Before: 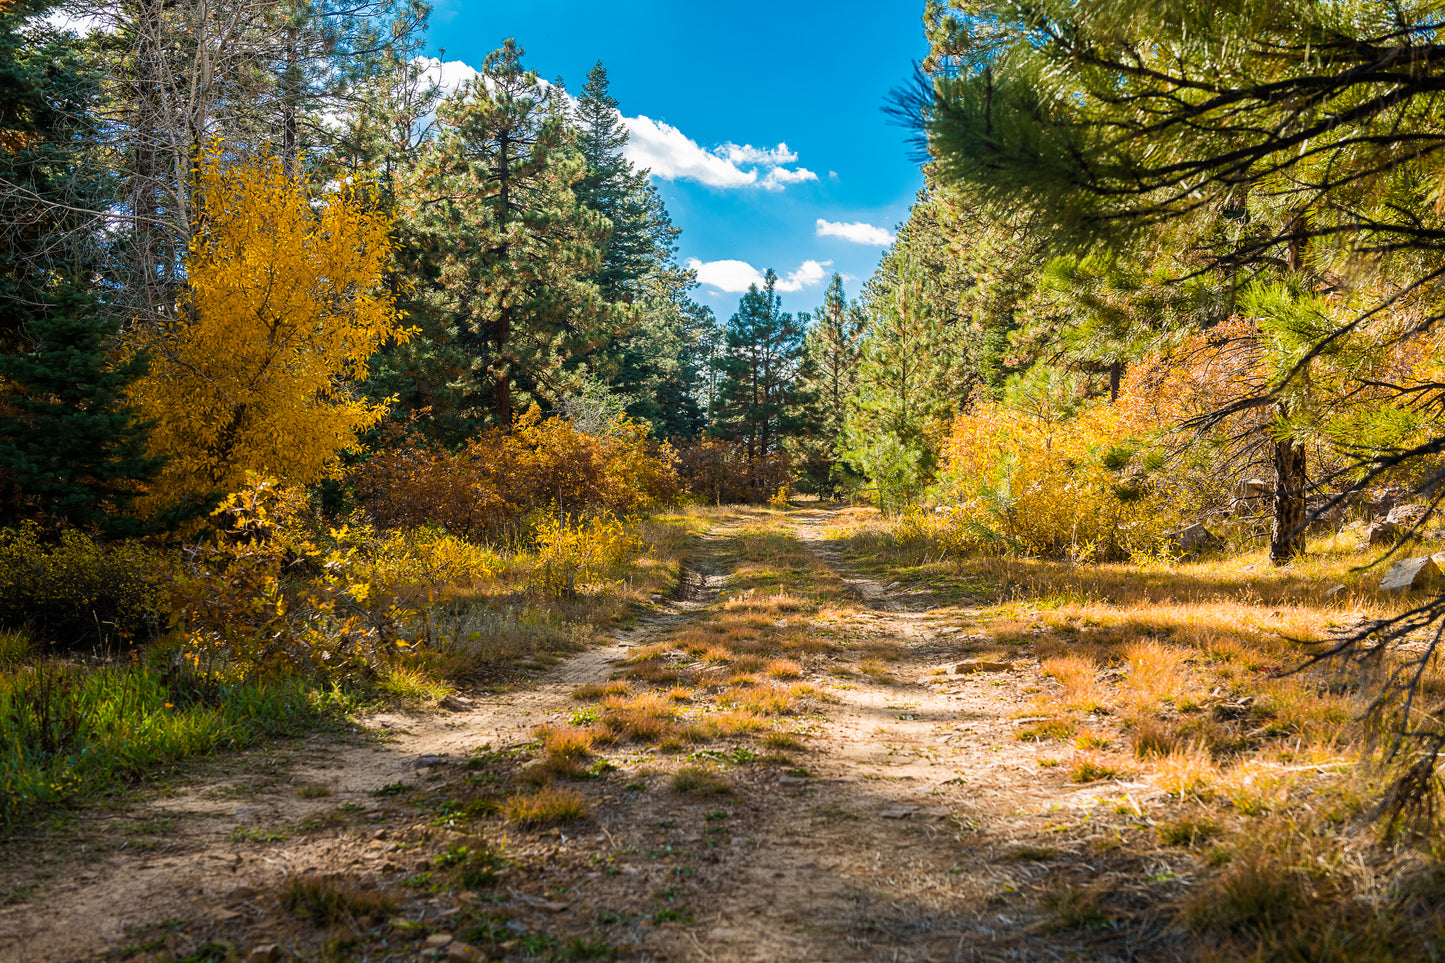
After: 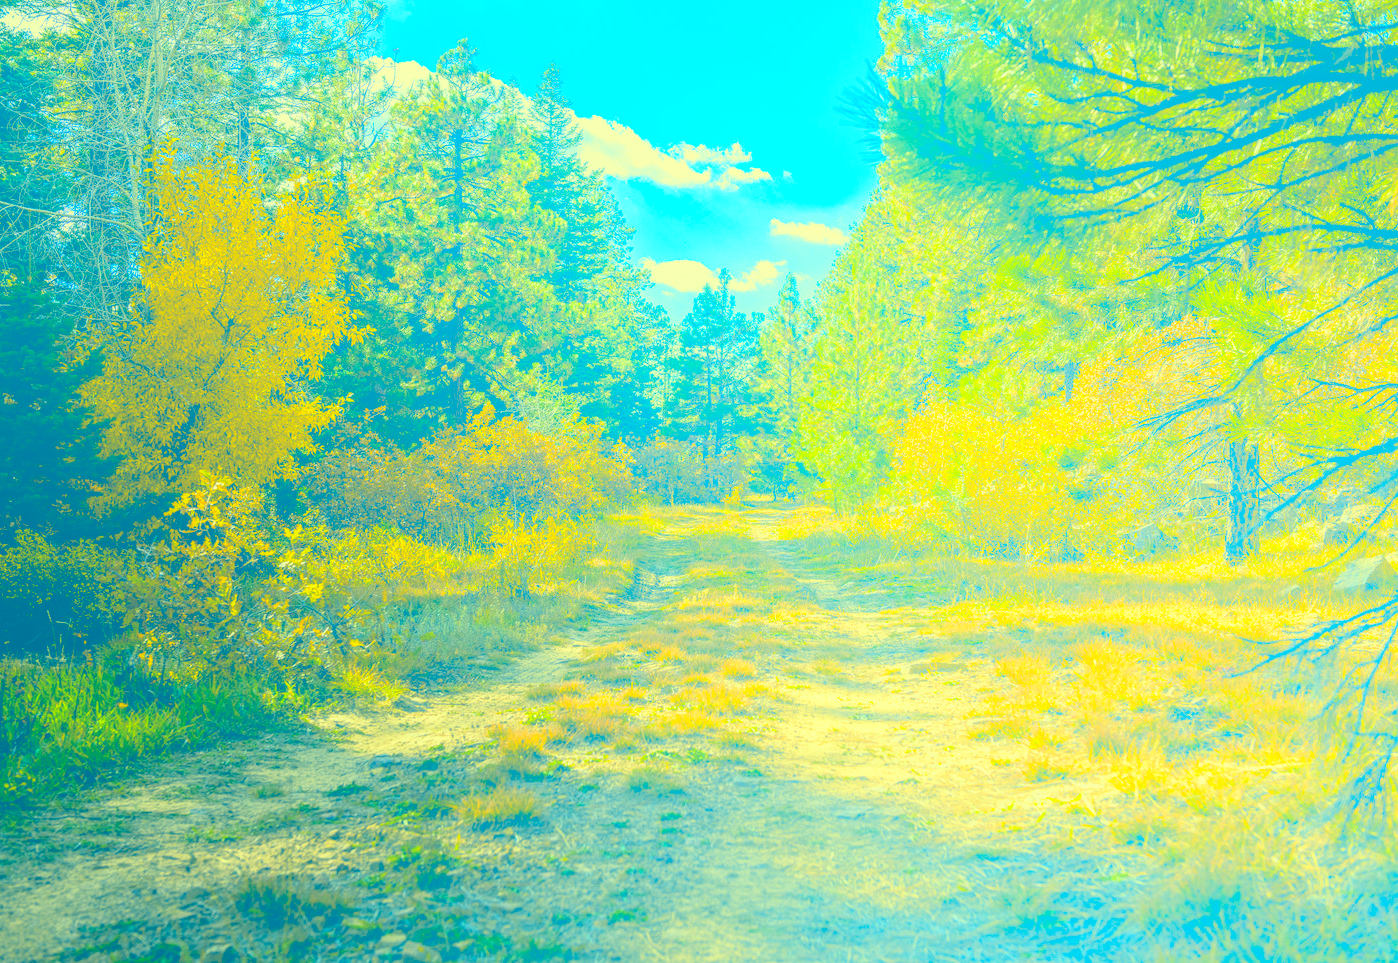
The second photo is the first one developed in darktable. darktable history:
exposure: black level correction 0.01, exposure 0.011 EV, compensate highlight preservation false
local contrast: detail 130%
color correction: highlights a* -15.58, highlights b* 40, shadows a* -40, shadows b* -26.18
bloom: size 70%, threshold 25%, strength 70%
crop and rotate: left 3.238%
white balance: red 0.986, blue 1.01
